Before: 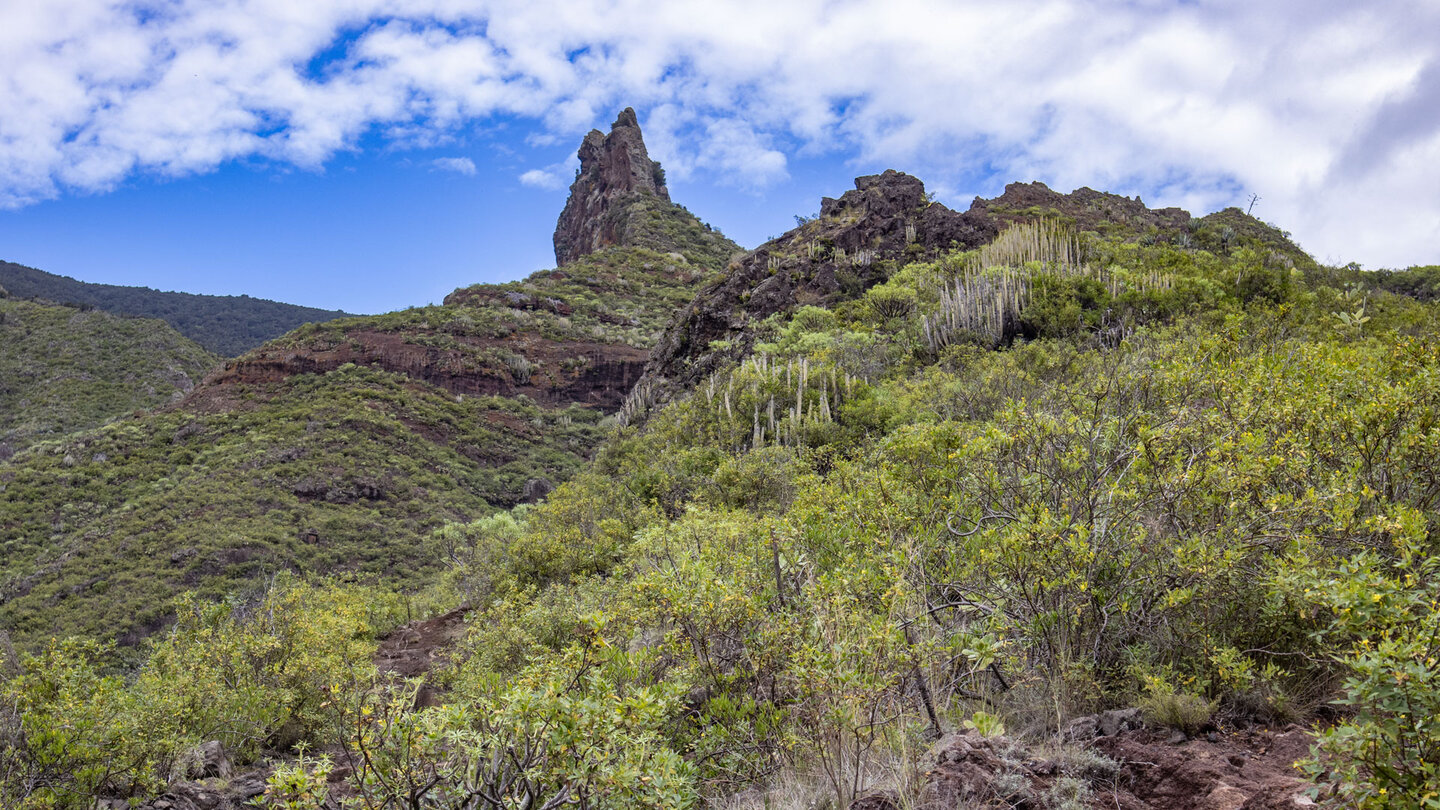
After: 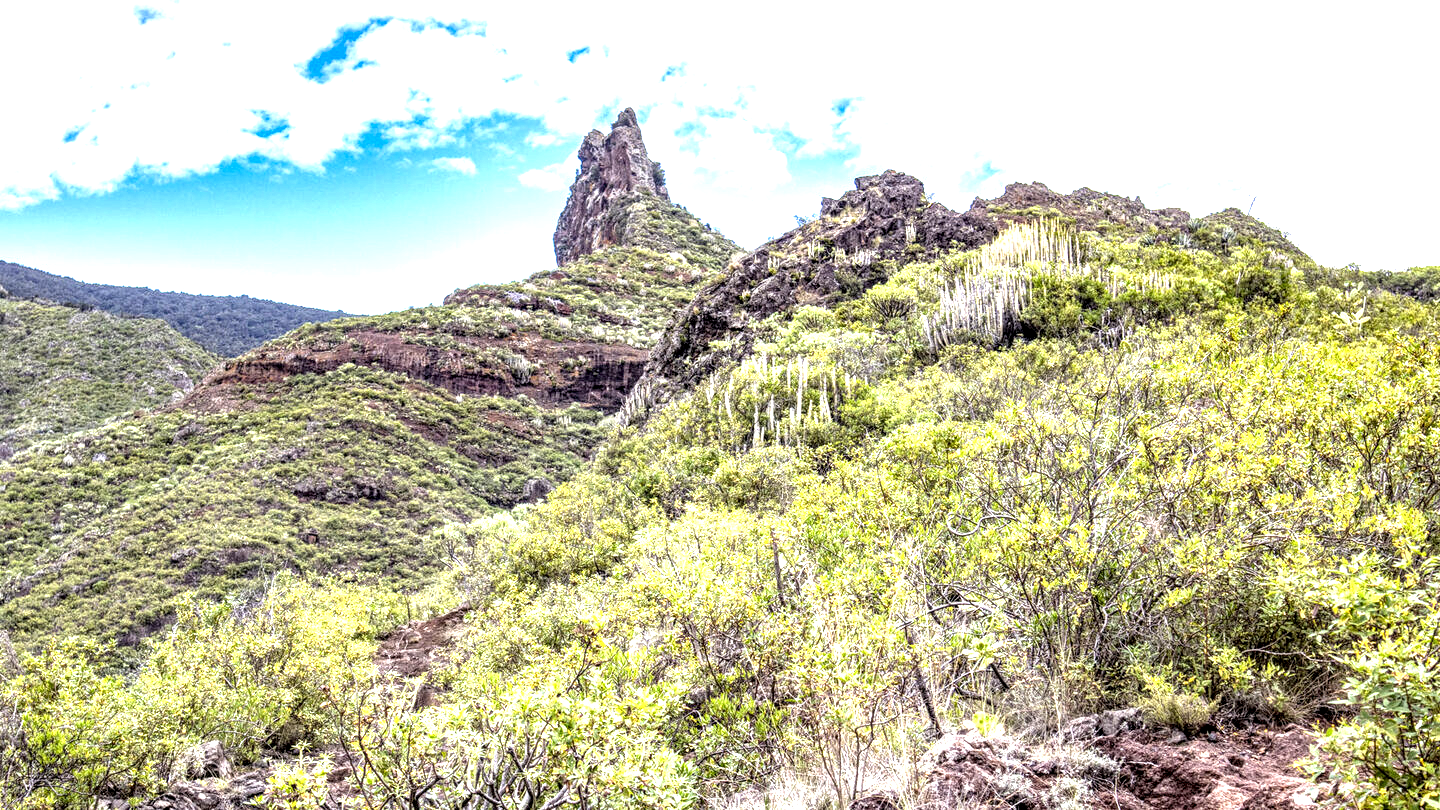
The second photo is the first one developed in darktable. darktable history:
tone equalizer: -8 EV -0.738 EV, -7 EV -0.667 EV, -6 EV -0.613 EV, -5 EV -0.396 EV, -3 EV 0.388 EV, -2 EV 0.6 EV, -1 EV 0.687 EV, +0 EV 0.727 EV
exposure: black level correction 0.001, exposure 1 EV, compensate exposure bias true, compensate highlight preservation false
local contrast: detail 160%
